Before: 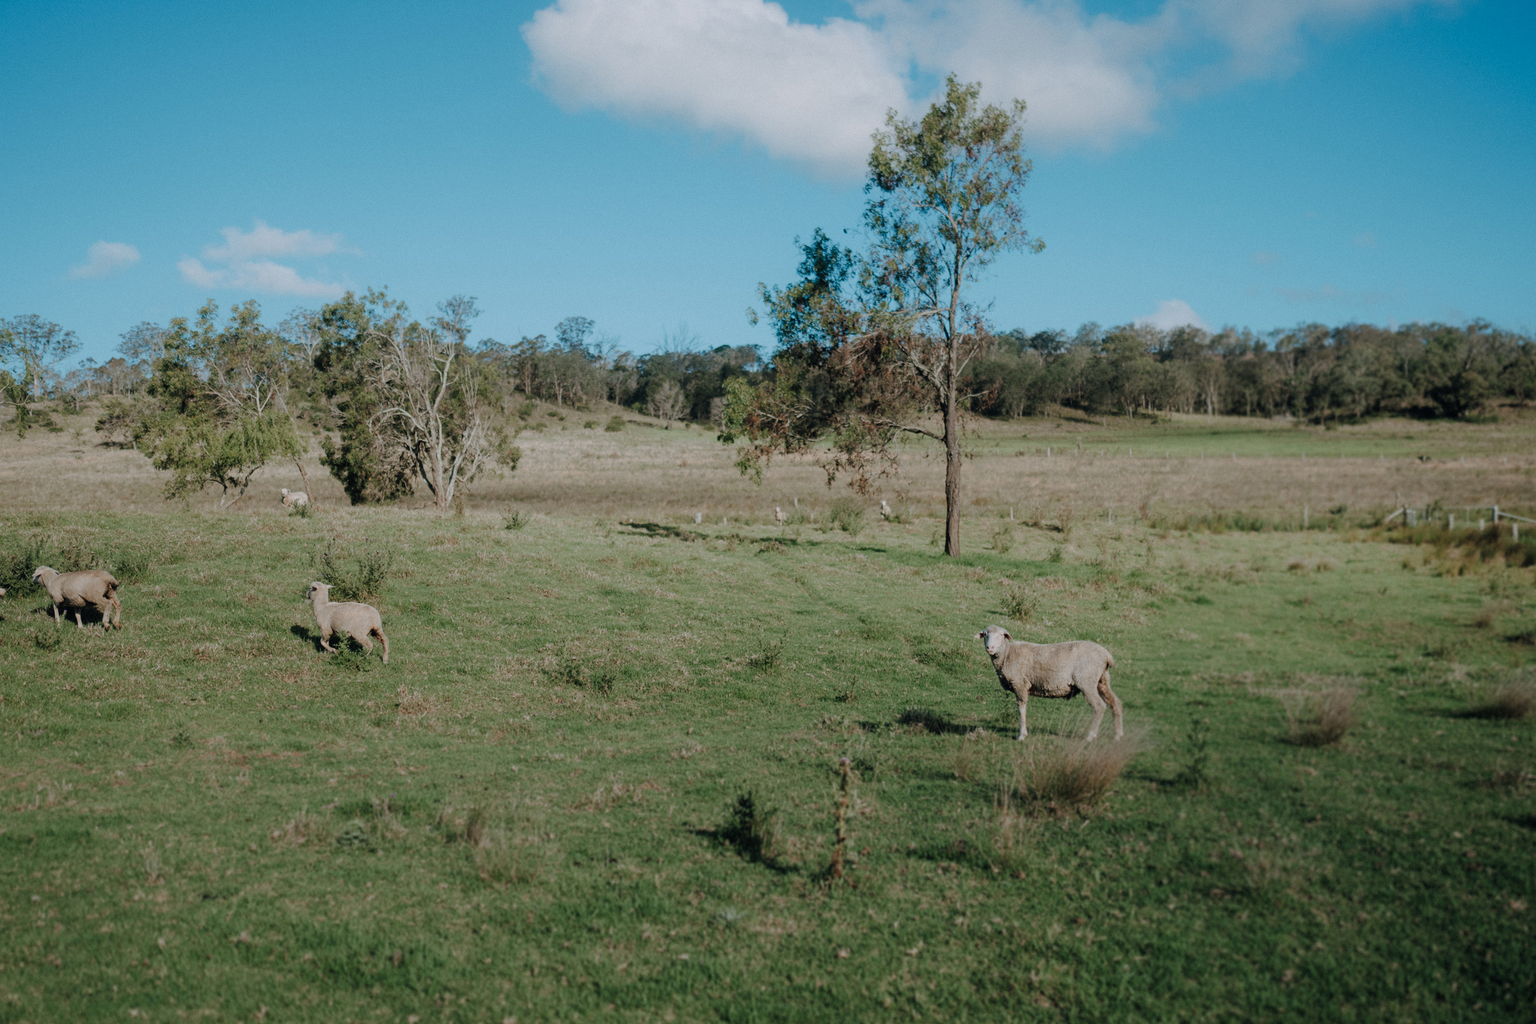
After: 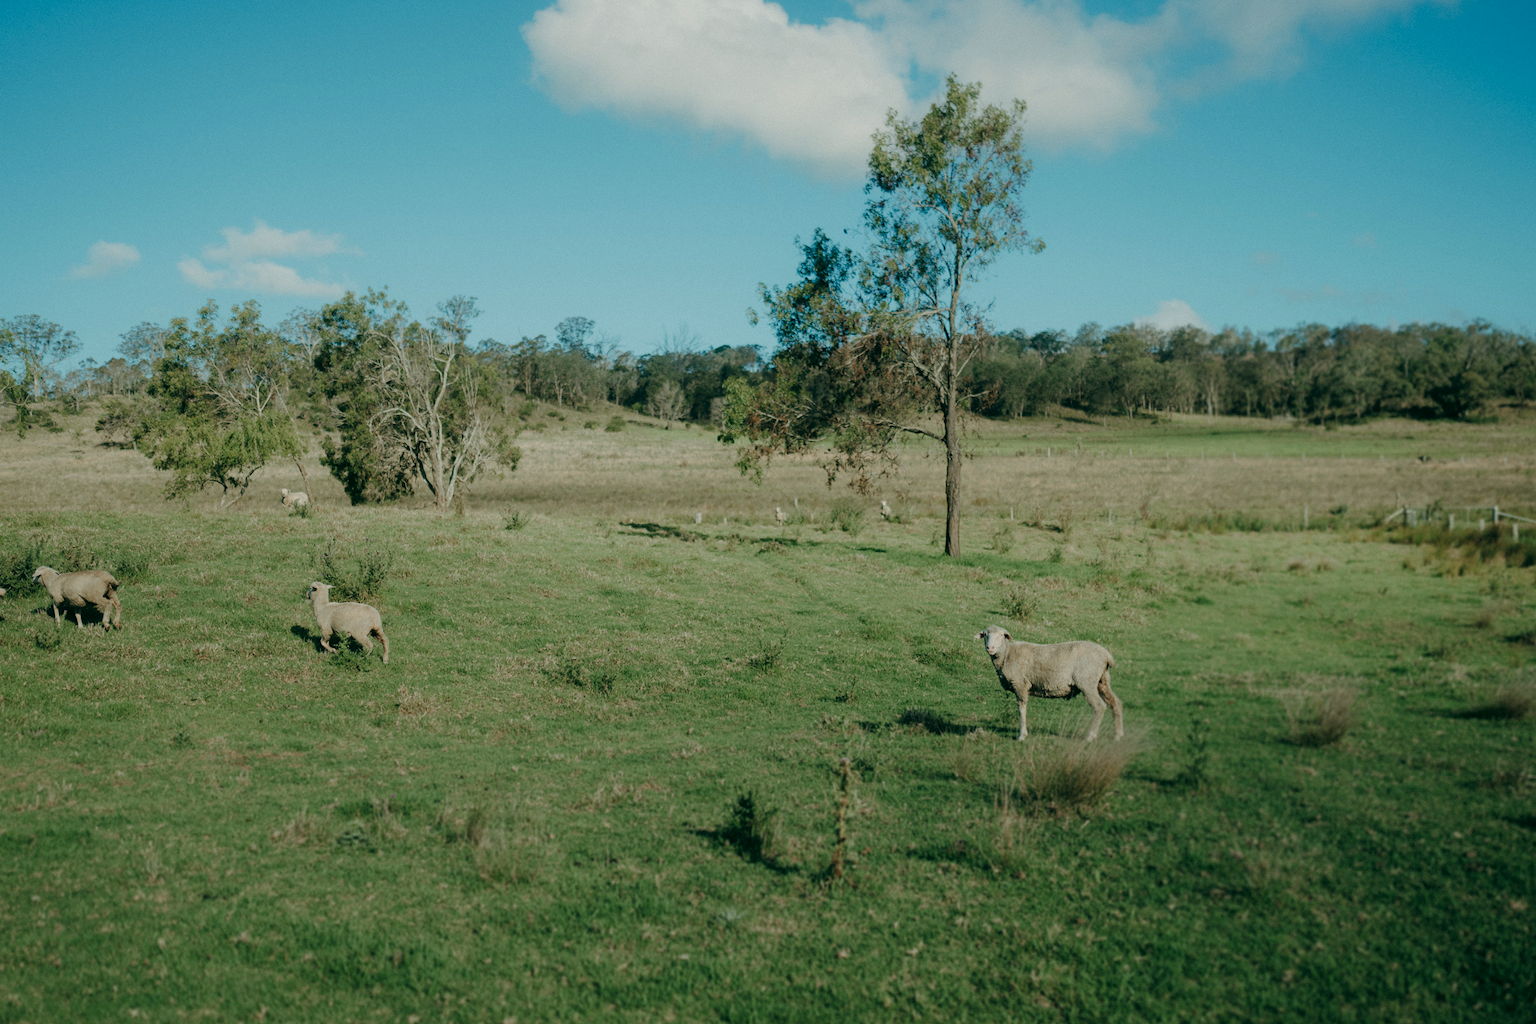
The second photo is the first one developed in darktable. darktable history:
color correction: highlights a* -0.448, highlights b* 9.31, shadows a* -8.76, shadows b* 0.893
